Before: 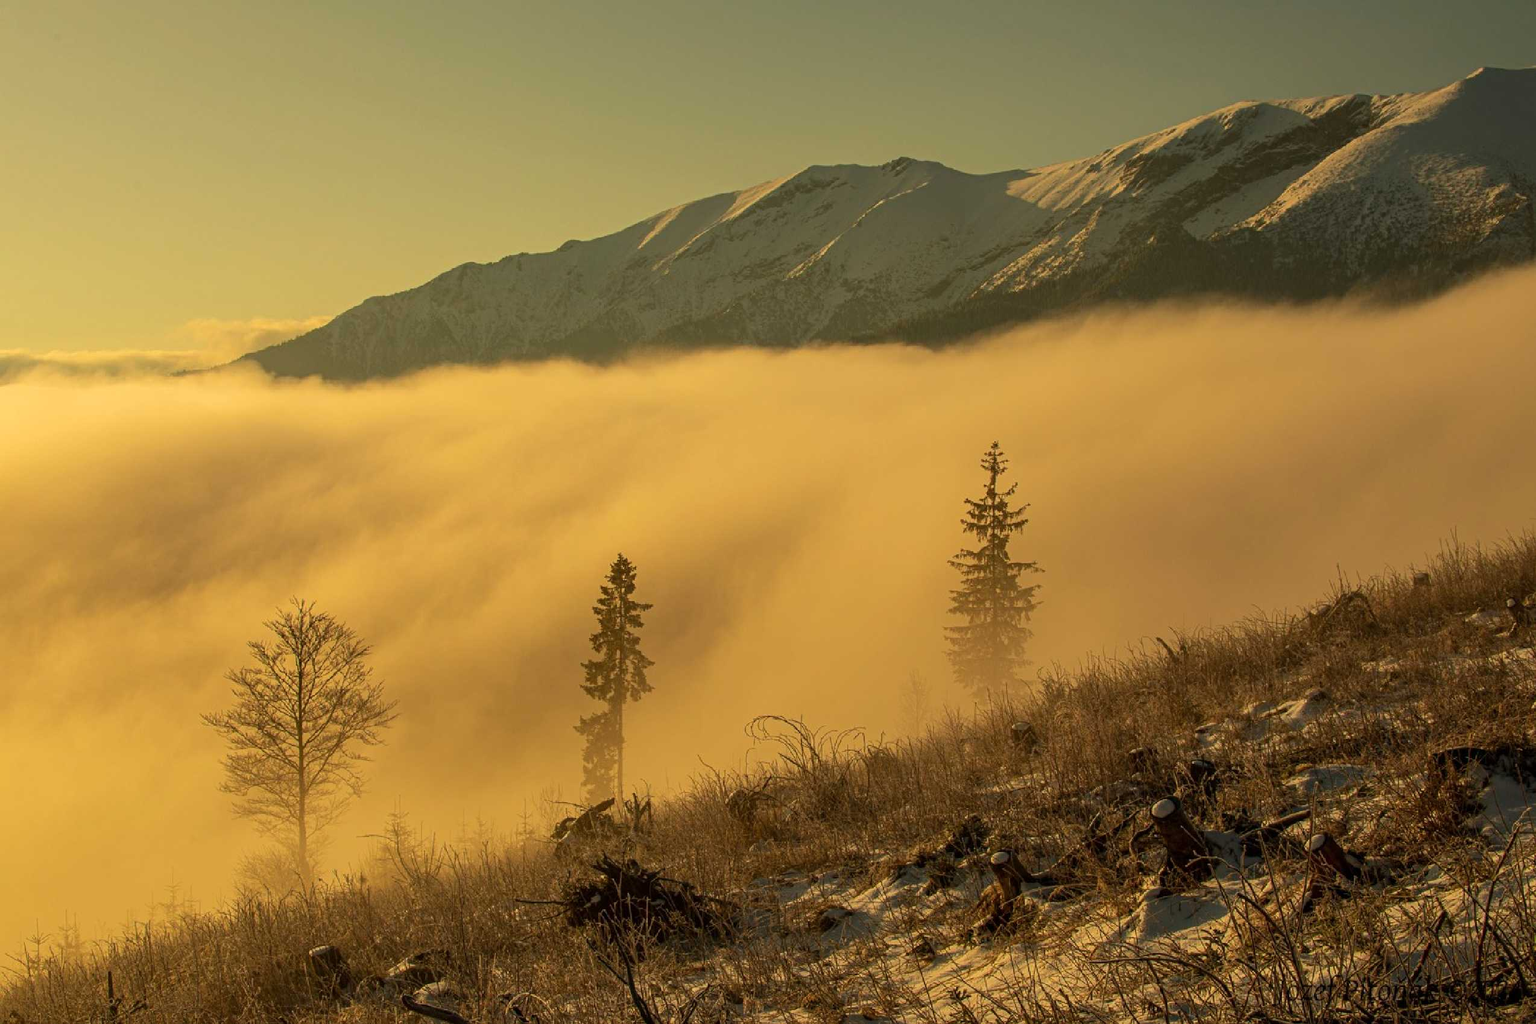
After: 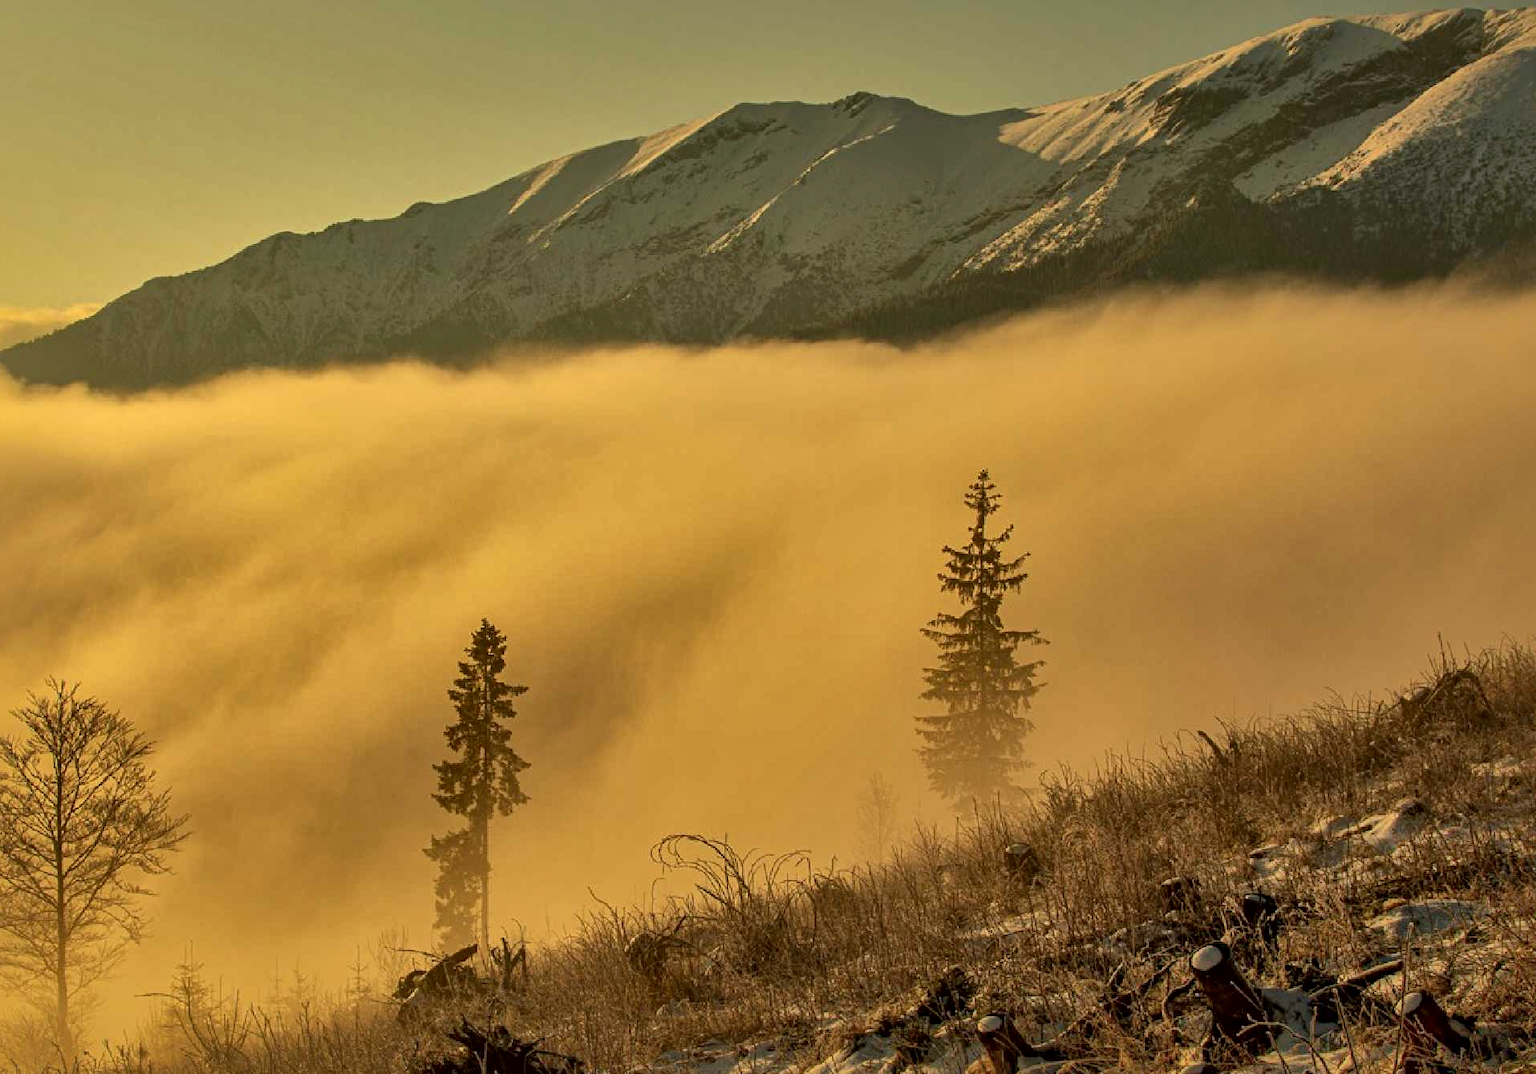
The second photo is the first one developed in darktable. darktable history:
crop: left 16.684%, top 8.629%, right 8.125%, bottom 12.418%
local contrast: mode bilateral grid, contrast 26, coarseness 60, detail 150%, midtone range 0.2
shadows and highlights: on, module defaults
